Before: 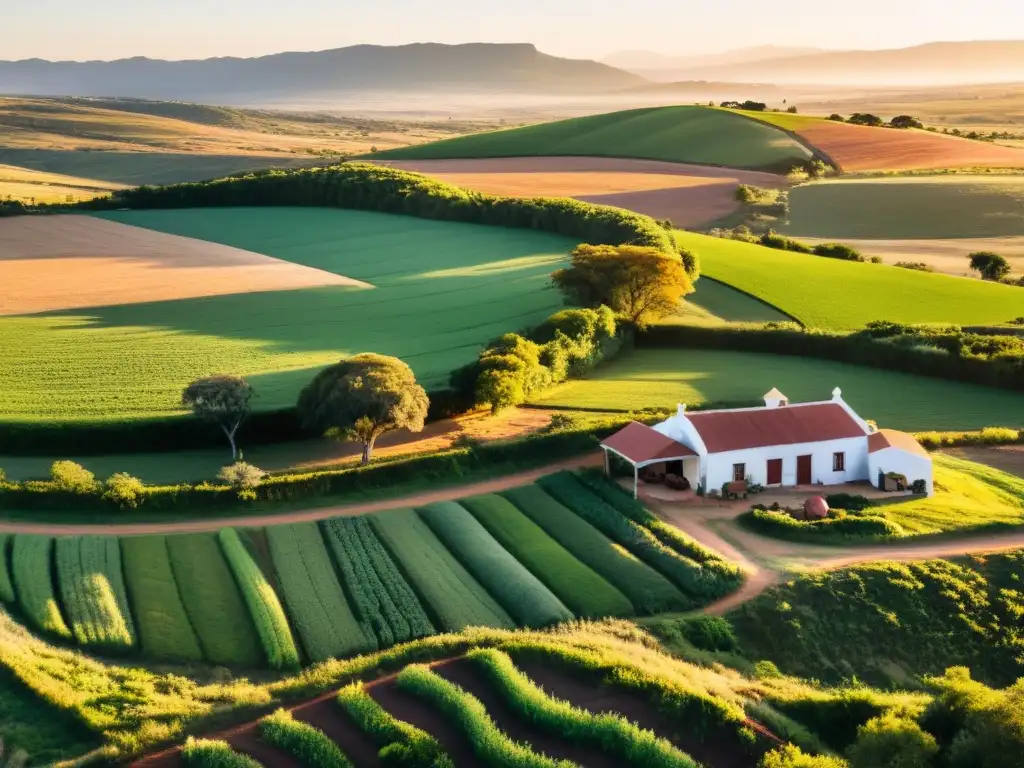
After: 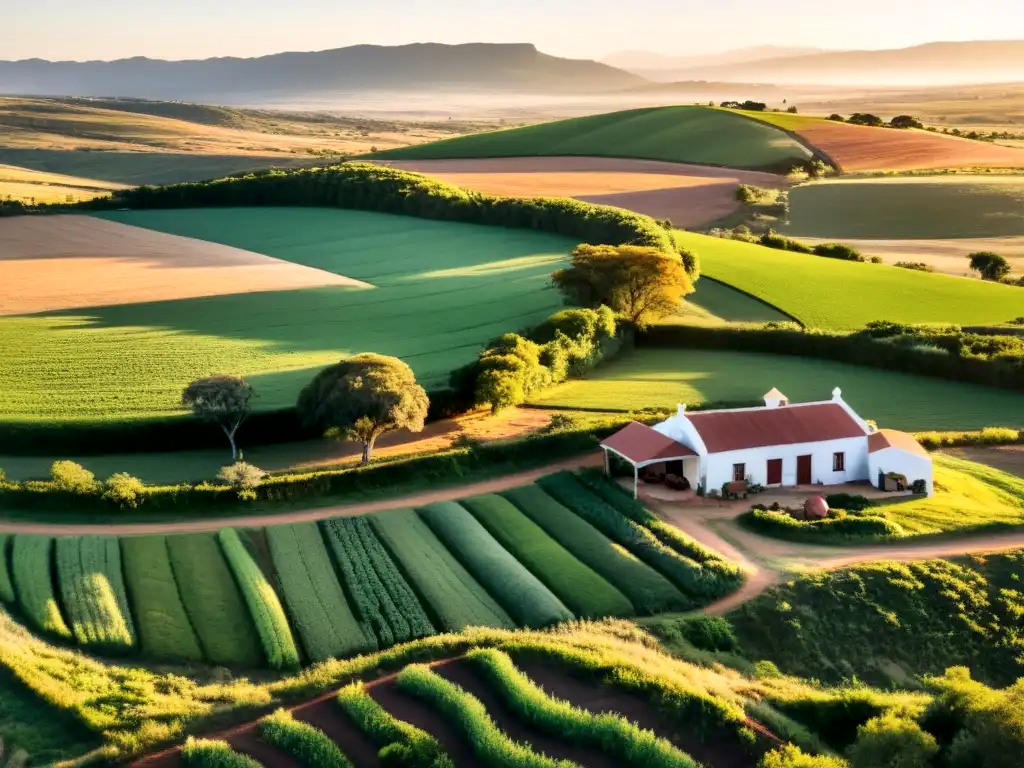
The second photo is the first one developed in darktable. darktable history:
local contrast: mode bilateral grid, contrast 19, coarseness 50, detail 158%, midtone range 0.2
